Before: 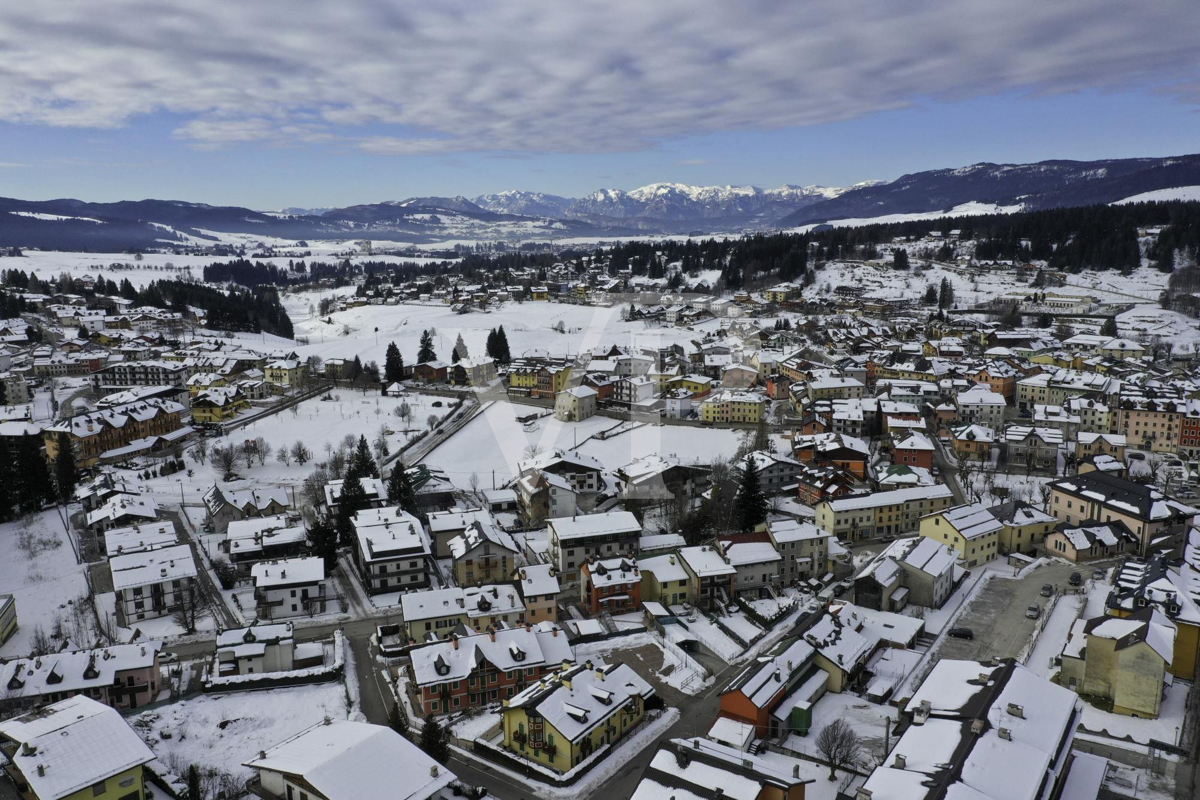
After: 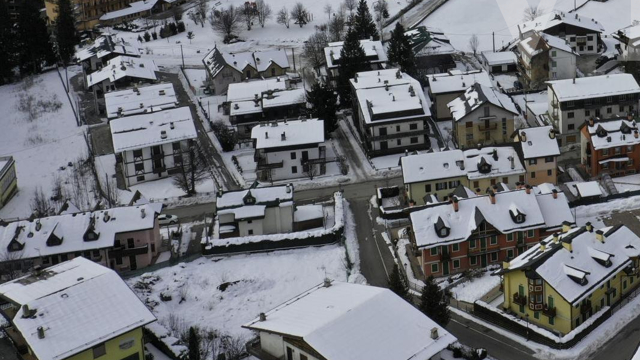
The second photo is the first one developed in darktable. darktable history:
crop and rotate: top 54.778%, right 46.61%, bottom 0.159%
exposure: exposure 0 EV, compensate highlight preservation false
